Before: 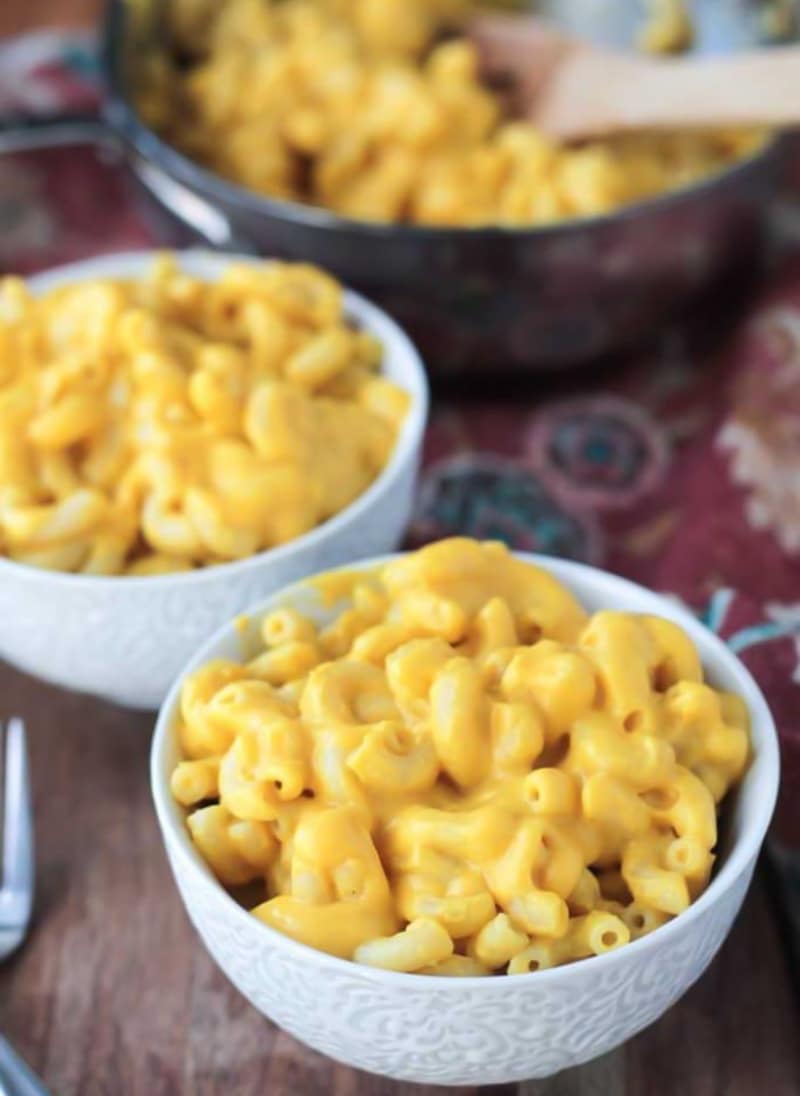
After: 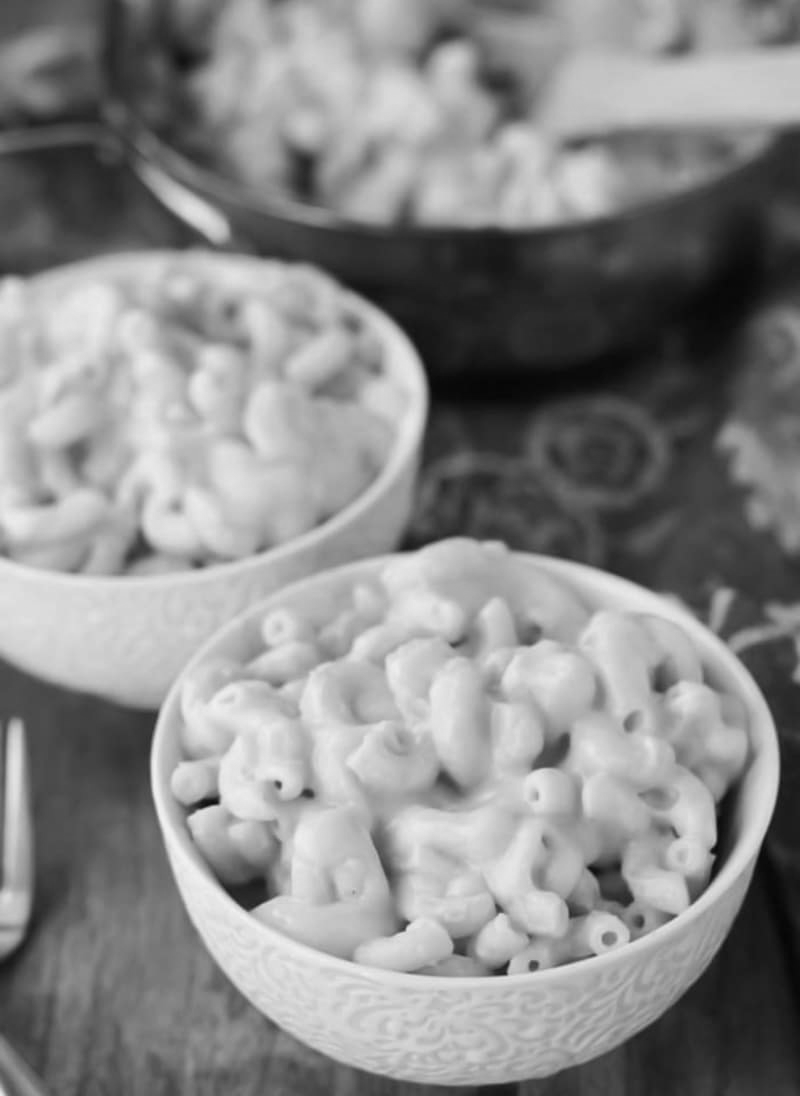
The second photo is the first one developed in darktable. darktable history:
monochrome: a 32, b 64, size 2.3
exposure: exposure -0.116 EV, compensate exposure bias true, compensate highlight preservation false
